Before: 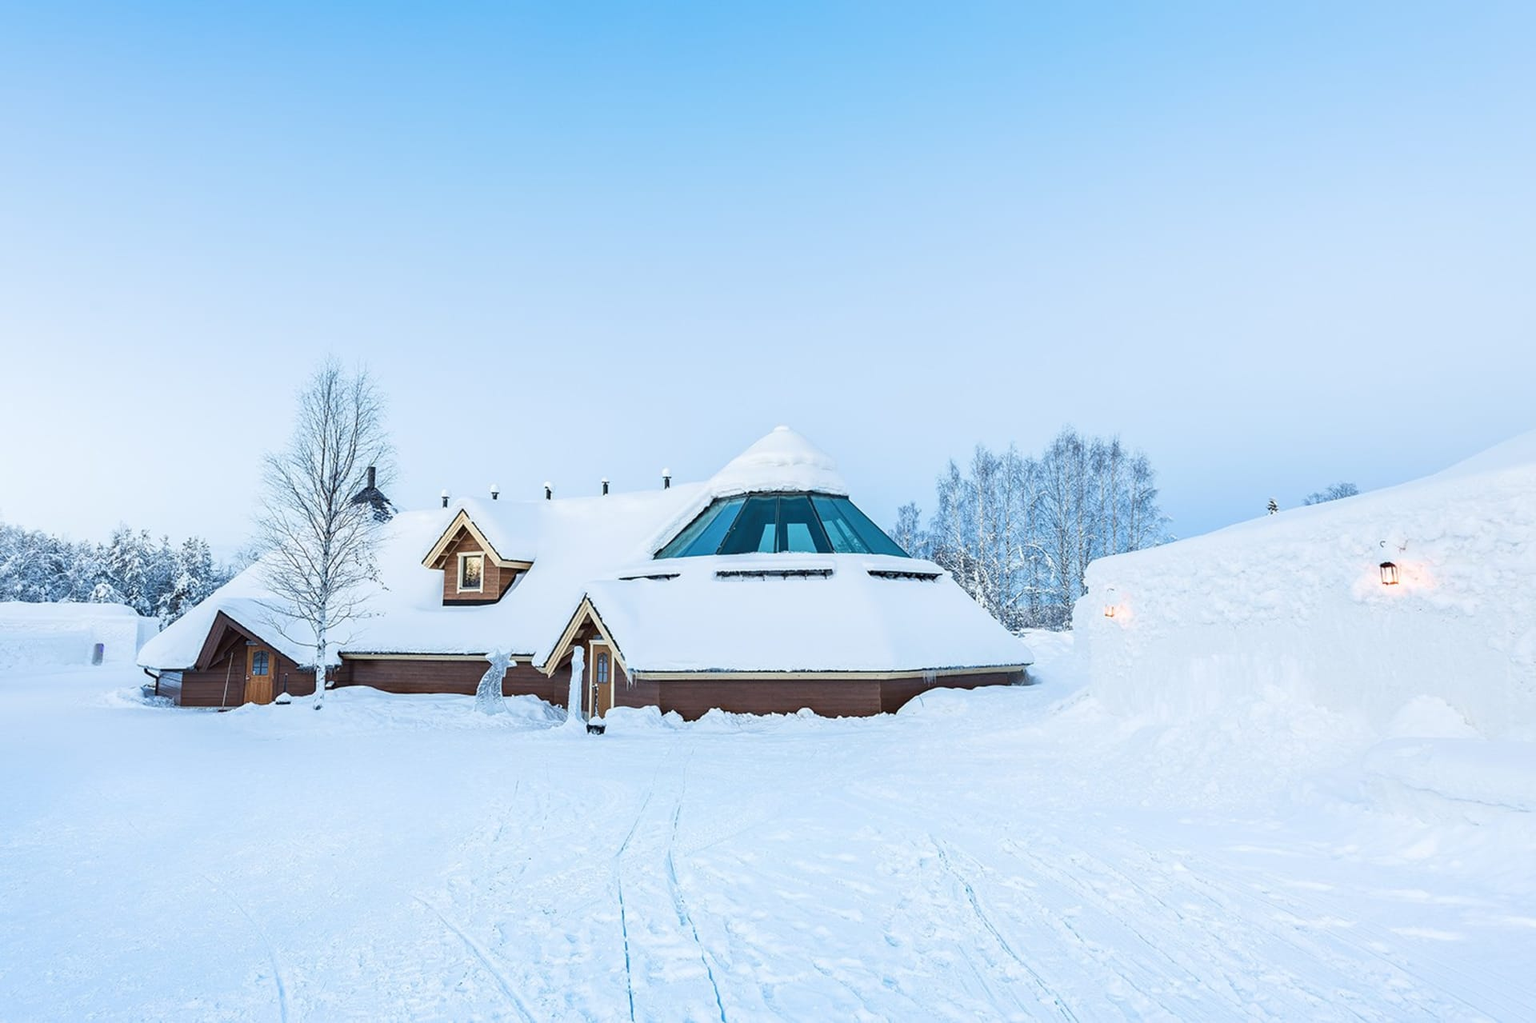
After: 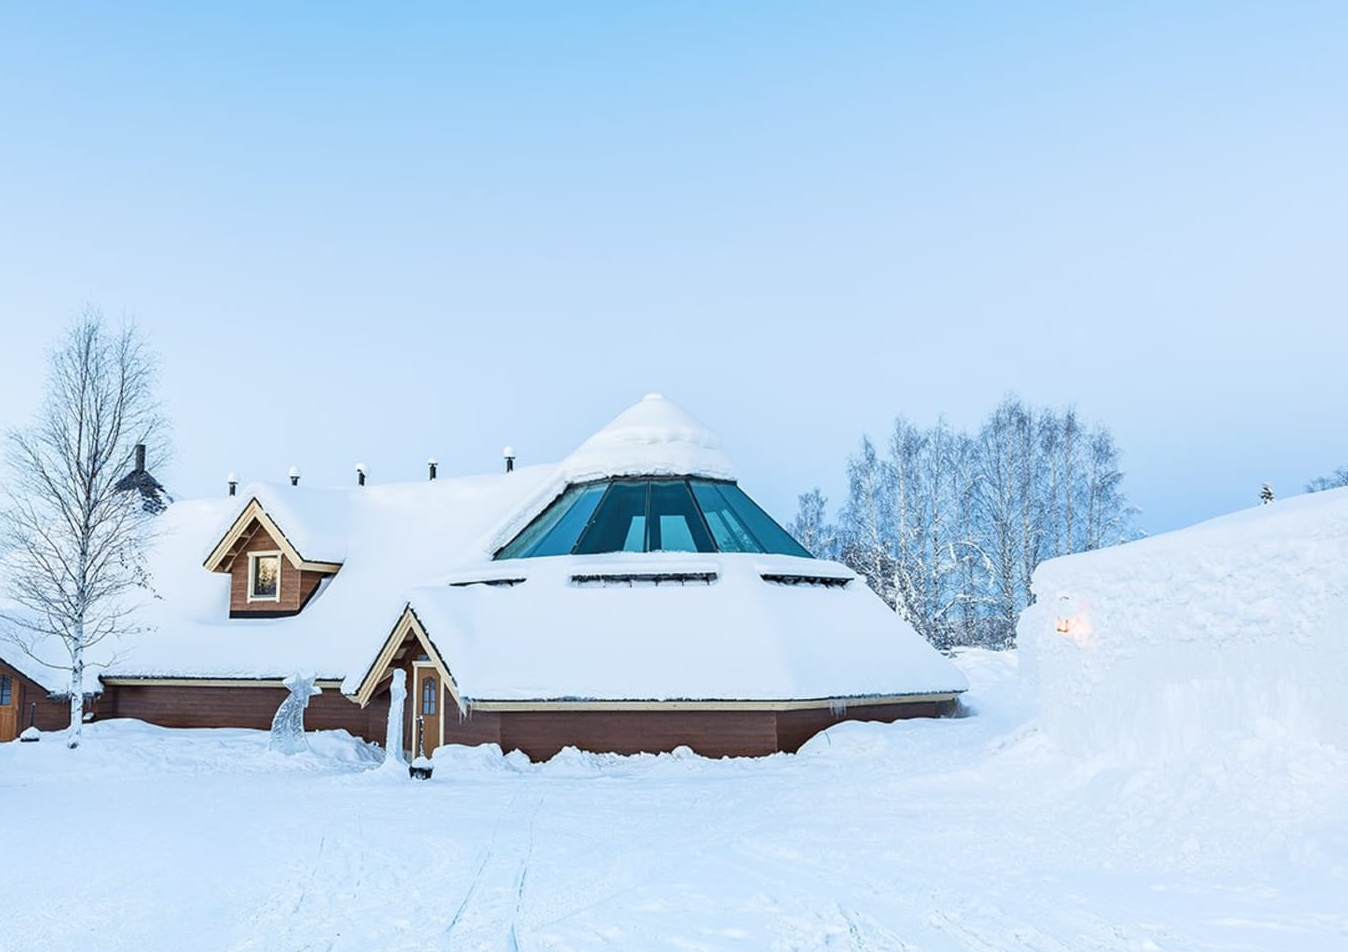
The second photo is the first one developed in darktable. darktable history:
crop and rotate: left 16.902%, top 10.934%, right 12.883%, bottom 14.562%
